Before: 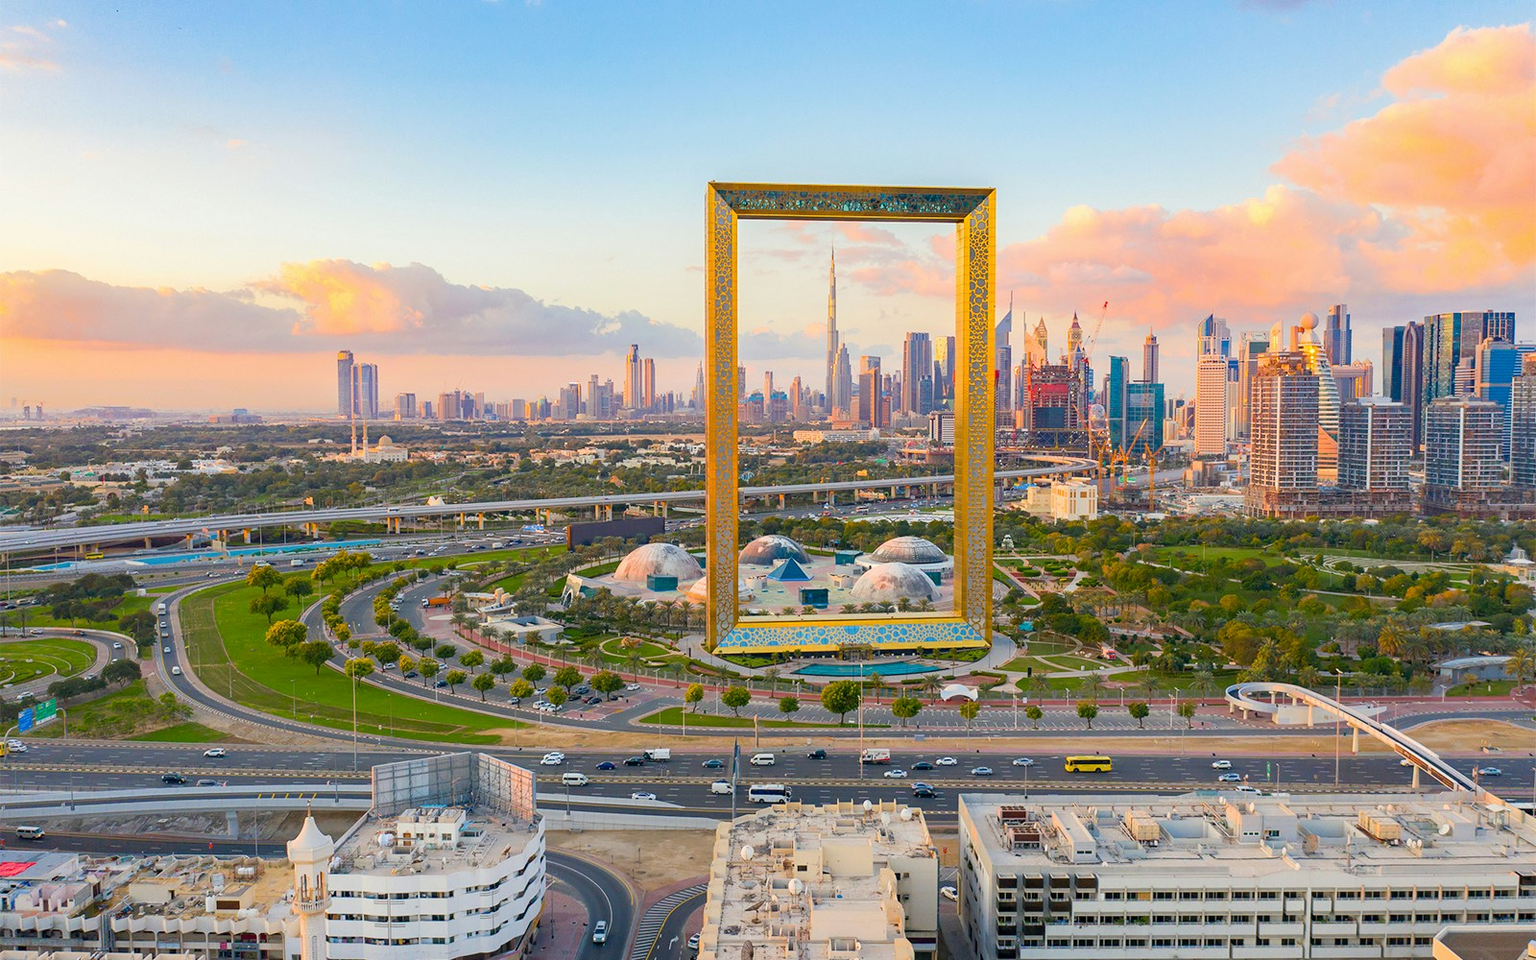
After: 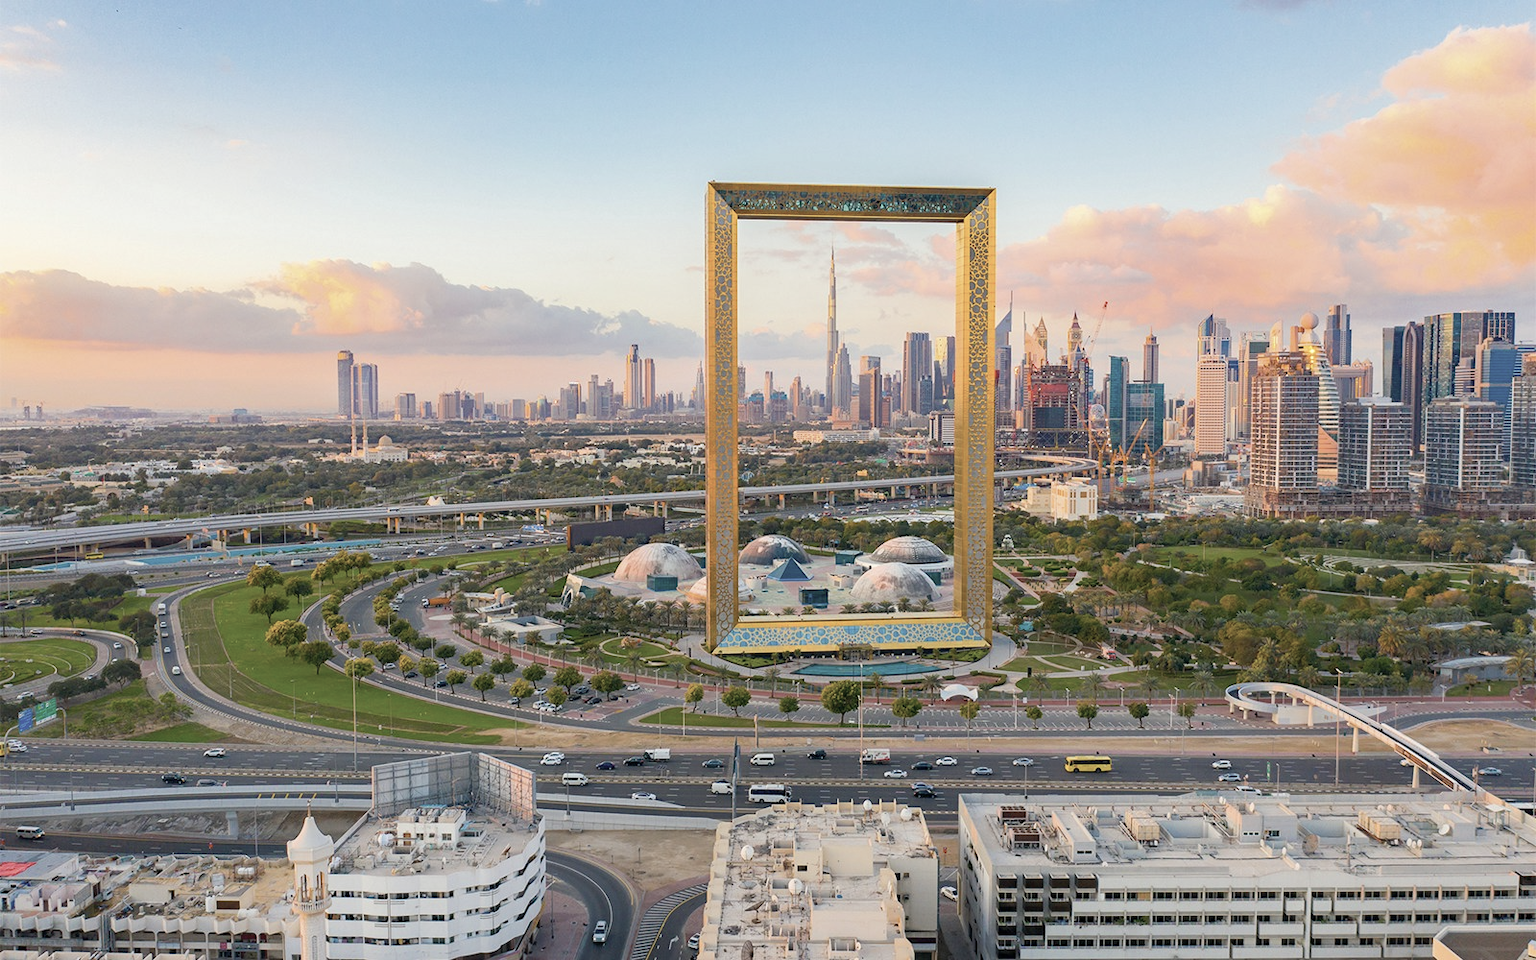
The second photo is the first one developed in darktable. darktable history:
color correction: highlights b* 0.037, saturation 0.596
